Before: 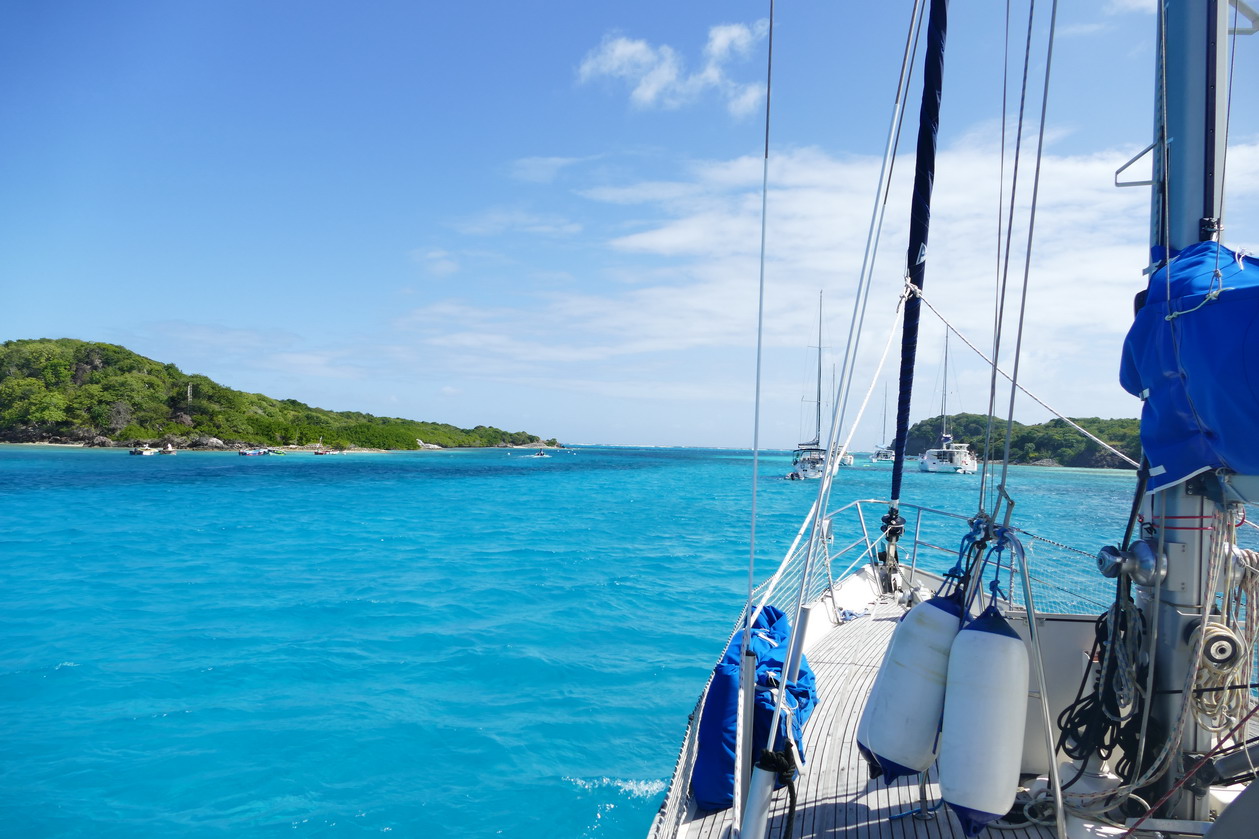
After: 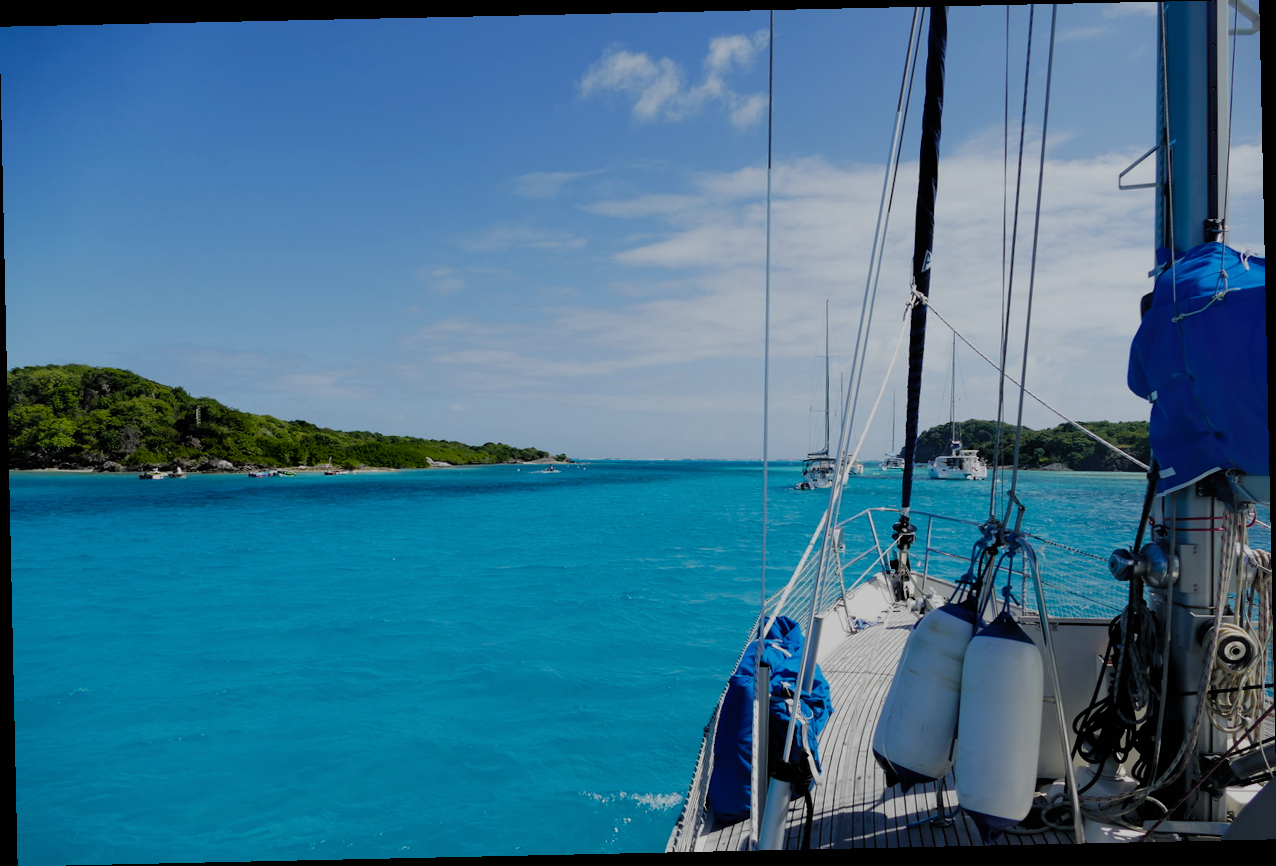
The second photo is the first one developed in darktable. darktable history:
filmic rgb: black relative exposure -3.72 EV, white relative exposure 2.77 EV, dynamic range scaling -5.32%, hardness 3.03
shadows and highlights: shadows 62.66, white point adjustment 0.37, highlights -34.44, compress 83.82%
rotate and perspective: rotation -1.24°, automatic cropping off
exposure: black level correction -0.016, exposure -1.018 EV, compensate highlight preservation false
color balance rgb: perceptual saturation grading › global saturation 20%, perceptual saturation grading › highlights -25%, perceptual saturation grading › shadows 50%
